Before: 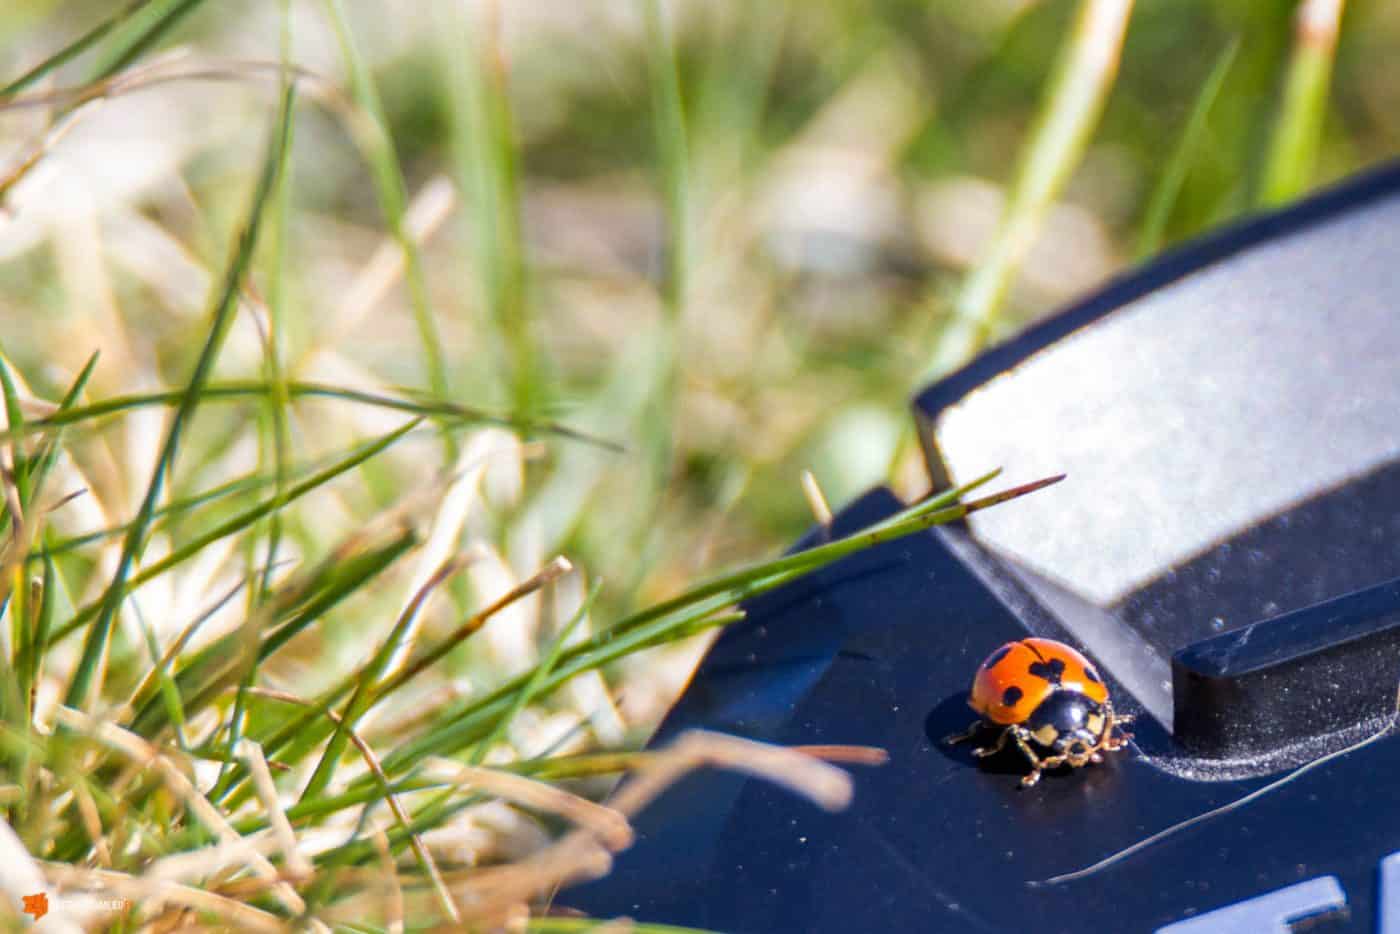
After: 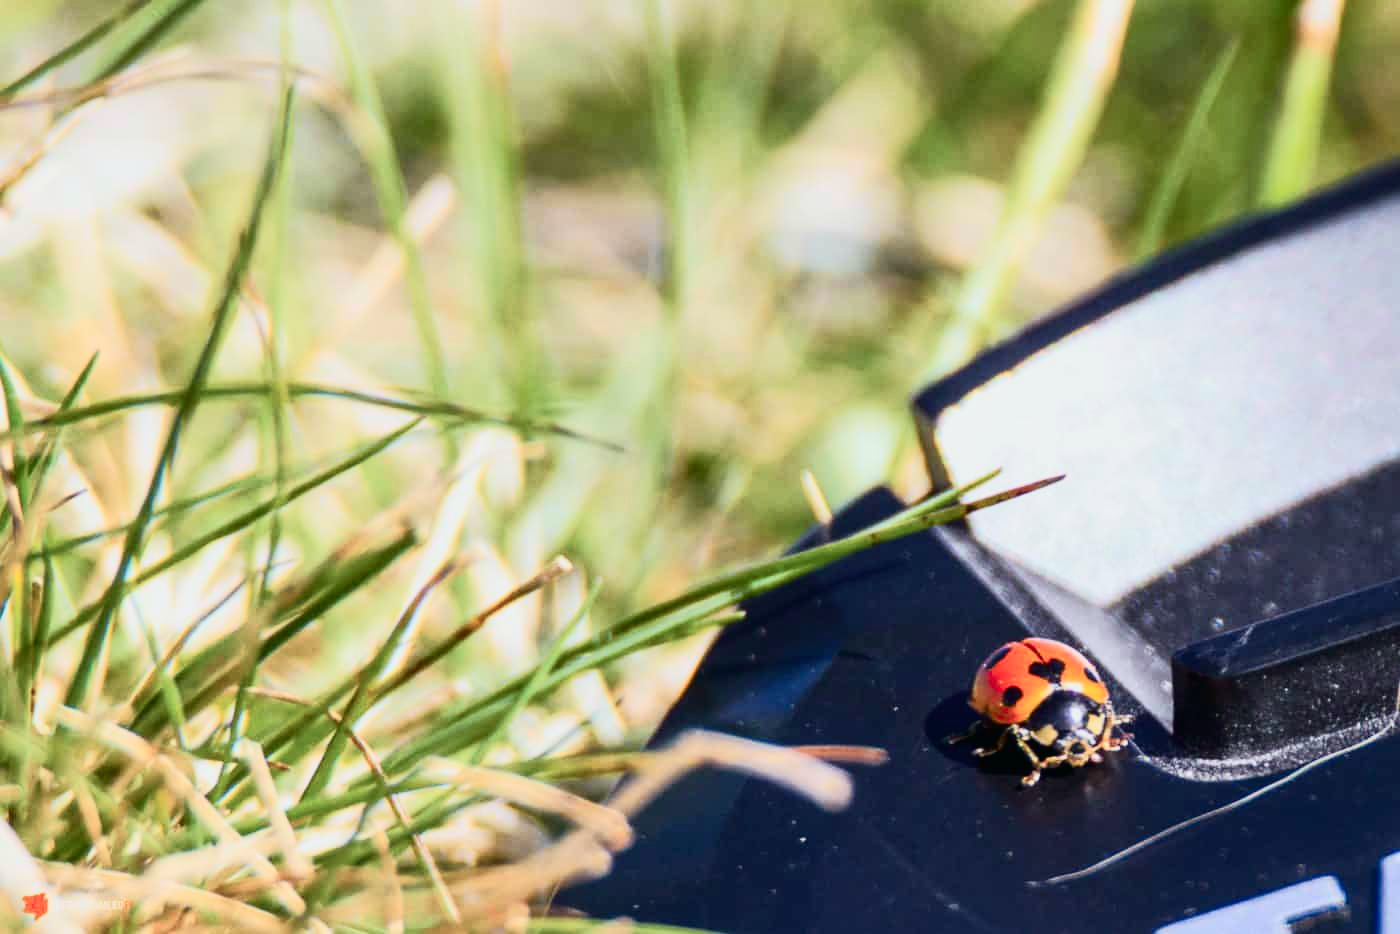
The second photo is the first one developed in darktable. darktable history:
tone curve: curves: ch0 [(0, 0.008) (0.081, 0.044) (0.177, 0.123) (0.283, 0.253) (0.427, 0.441) (0.495, 0.524) (0.661, 0.756) (0.796, 0.859) (1, 0.951)]; ch1 [(0, 0) (0.161, 0.092) (0.35, 0.33) (0.392, 0.392) (0.427, 0.426) (0.479, 0.472) (0.505, 0.5) (0.521, 0.519) (0.567, 0.556) (0.583, 0.588) (0.625, 0.627) (0.678, 0.733) (1, 1)]; ch2 [(0, 0) (0.346, 0.362) (0.404, 0.427) (0.502, 0.499) (0.523, 0.522) (0.544, 0.561) (0.58, 0.59) (0.629, 0.642) (0.717, 0.678) (1, 1)], color space Lab, independent channels, preserve colors none
